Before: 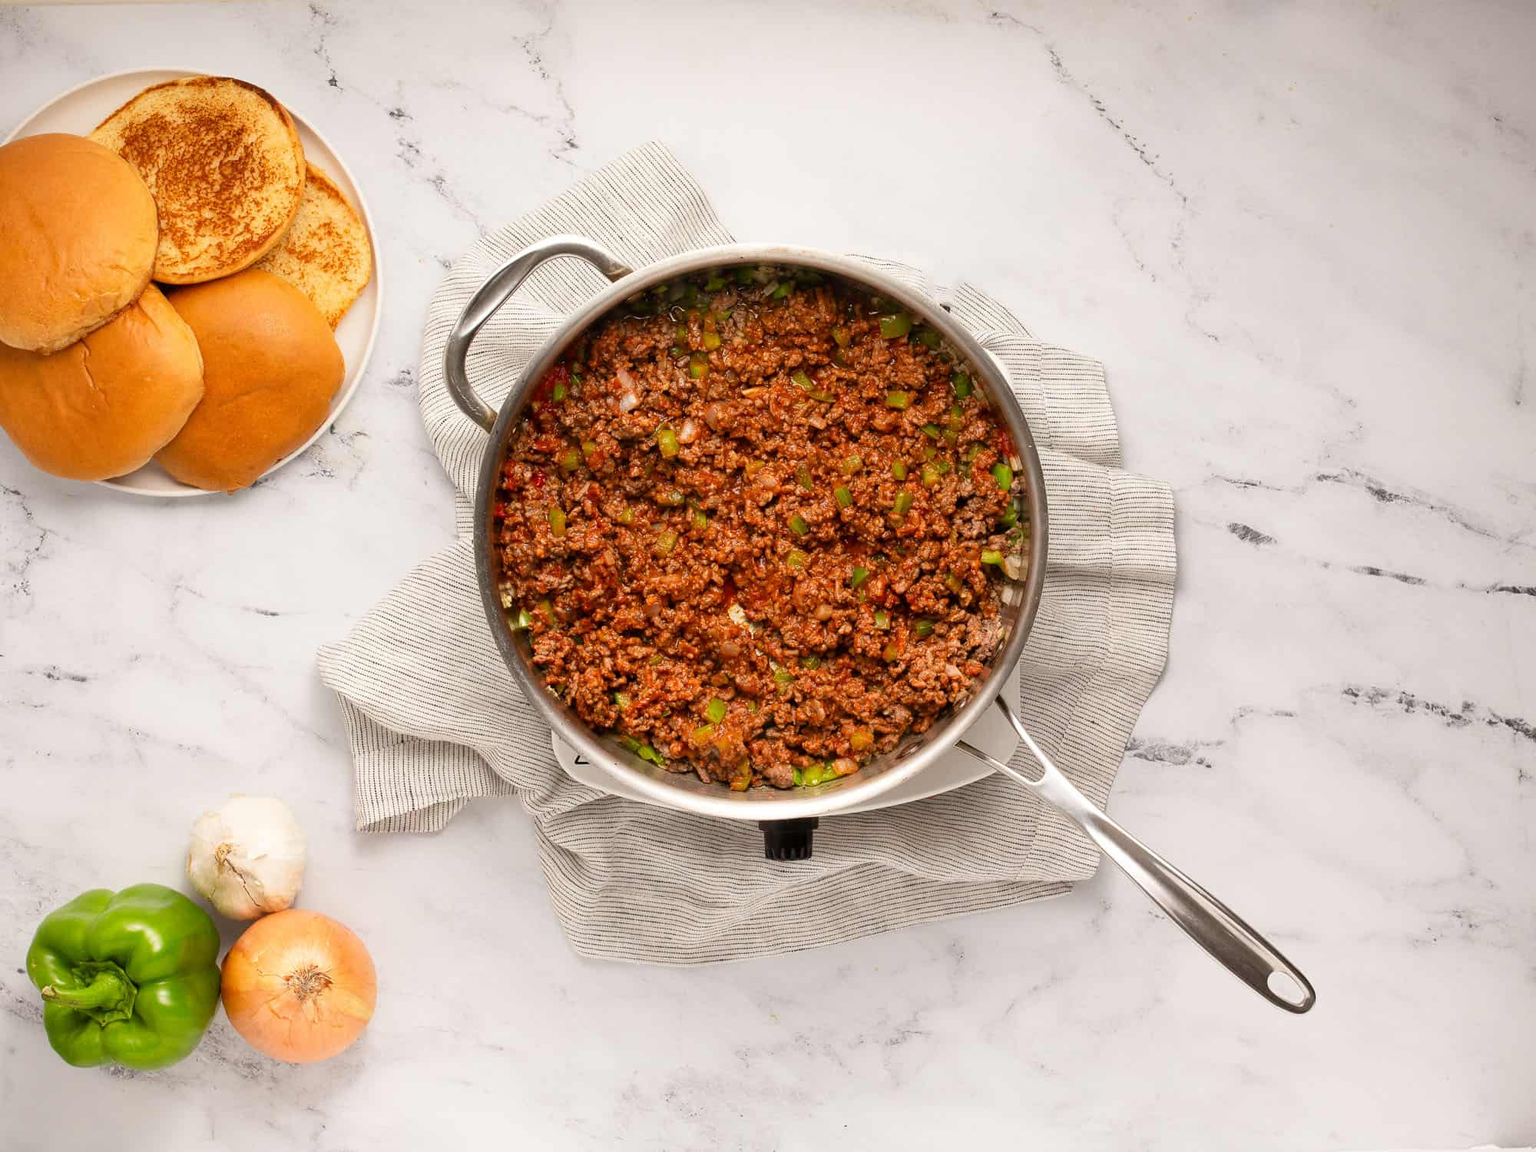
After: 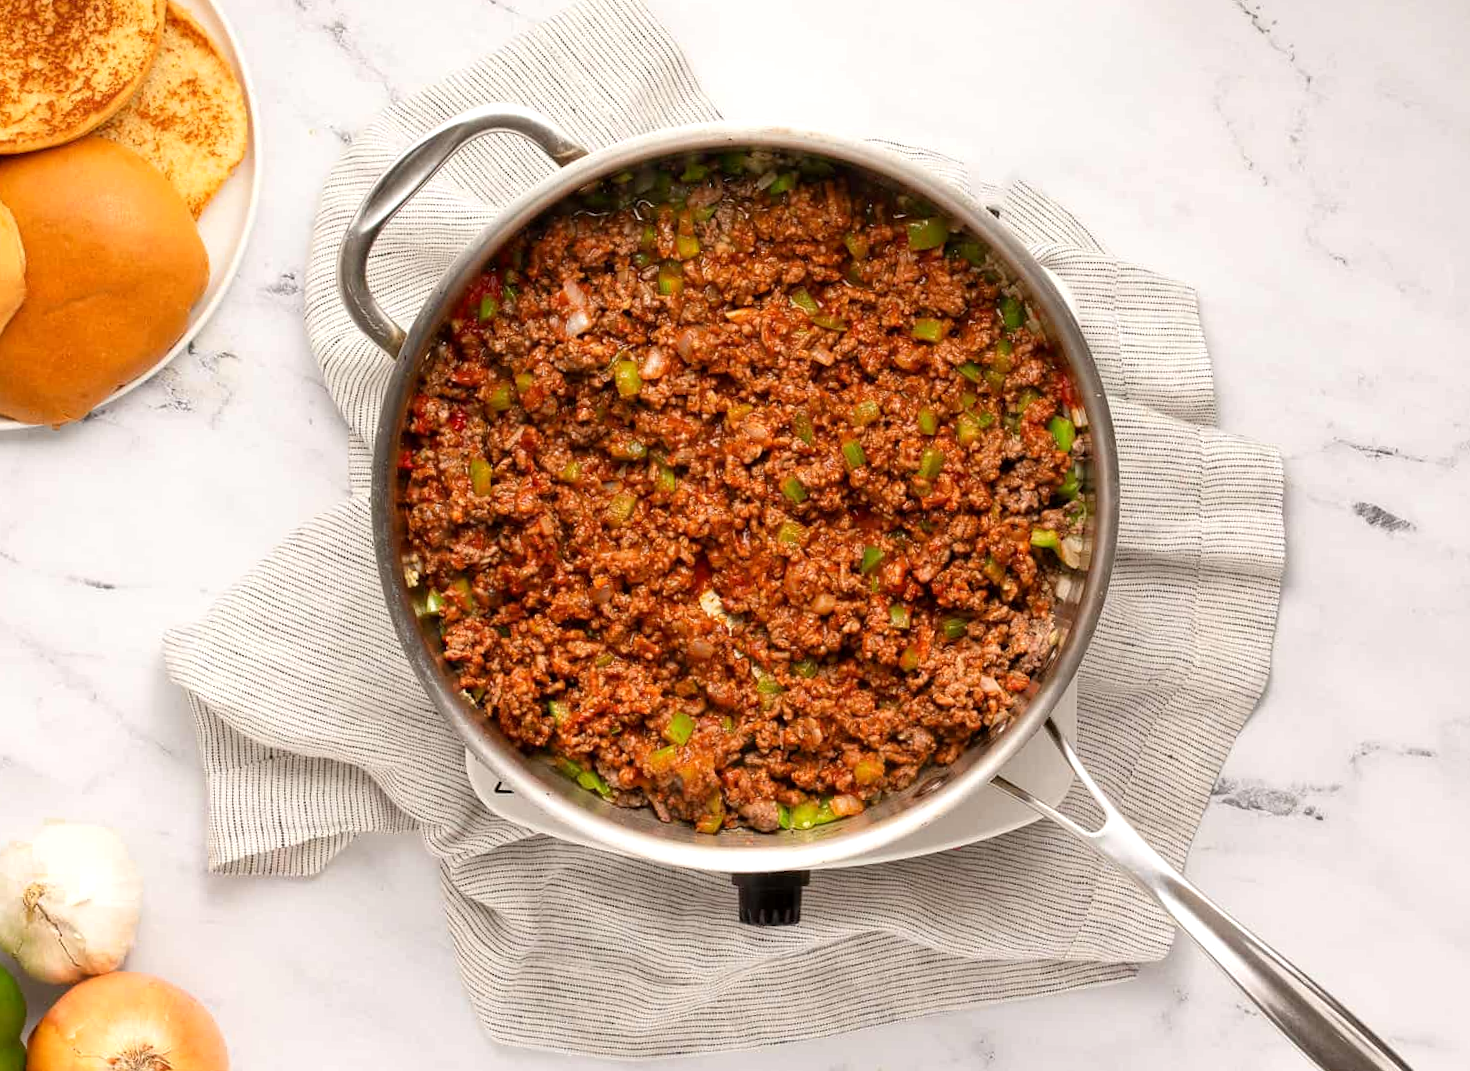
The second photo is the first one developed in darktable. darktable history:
rotate and perspective: rotation 1.57°, crop left 0.018, crop right 0.982, crop top 0.039, crop bottom 0.961
exposure: black level correction 0.001, exposure 0.191 EV, compensate highlight preservation false
crop and rotate: left 11.831%, top 11.346%, right 13.429%, bottom 13.899%
